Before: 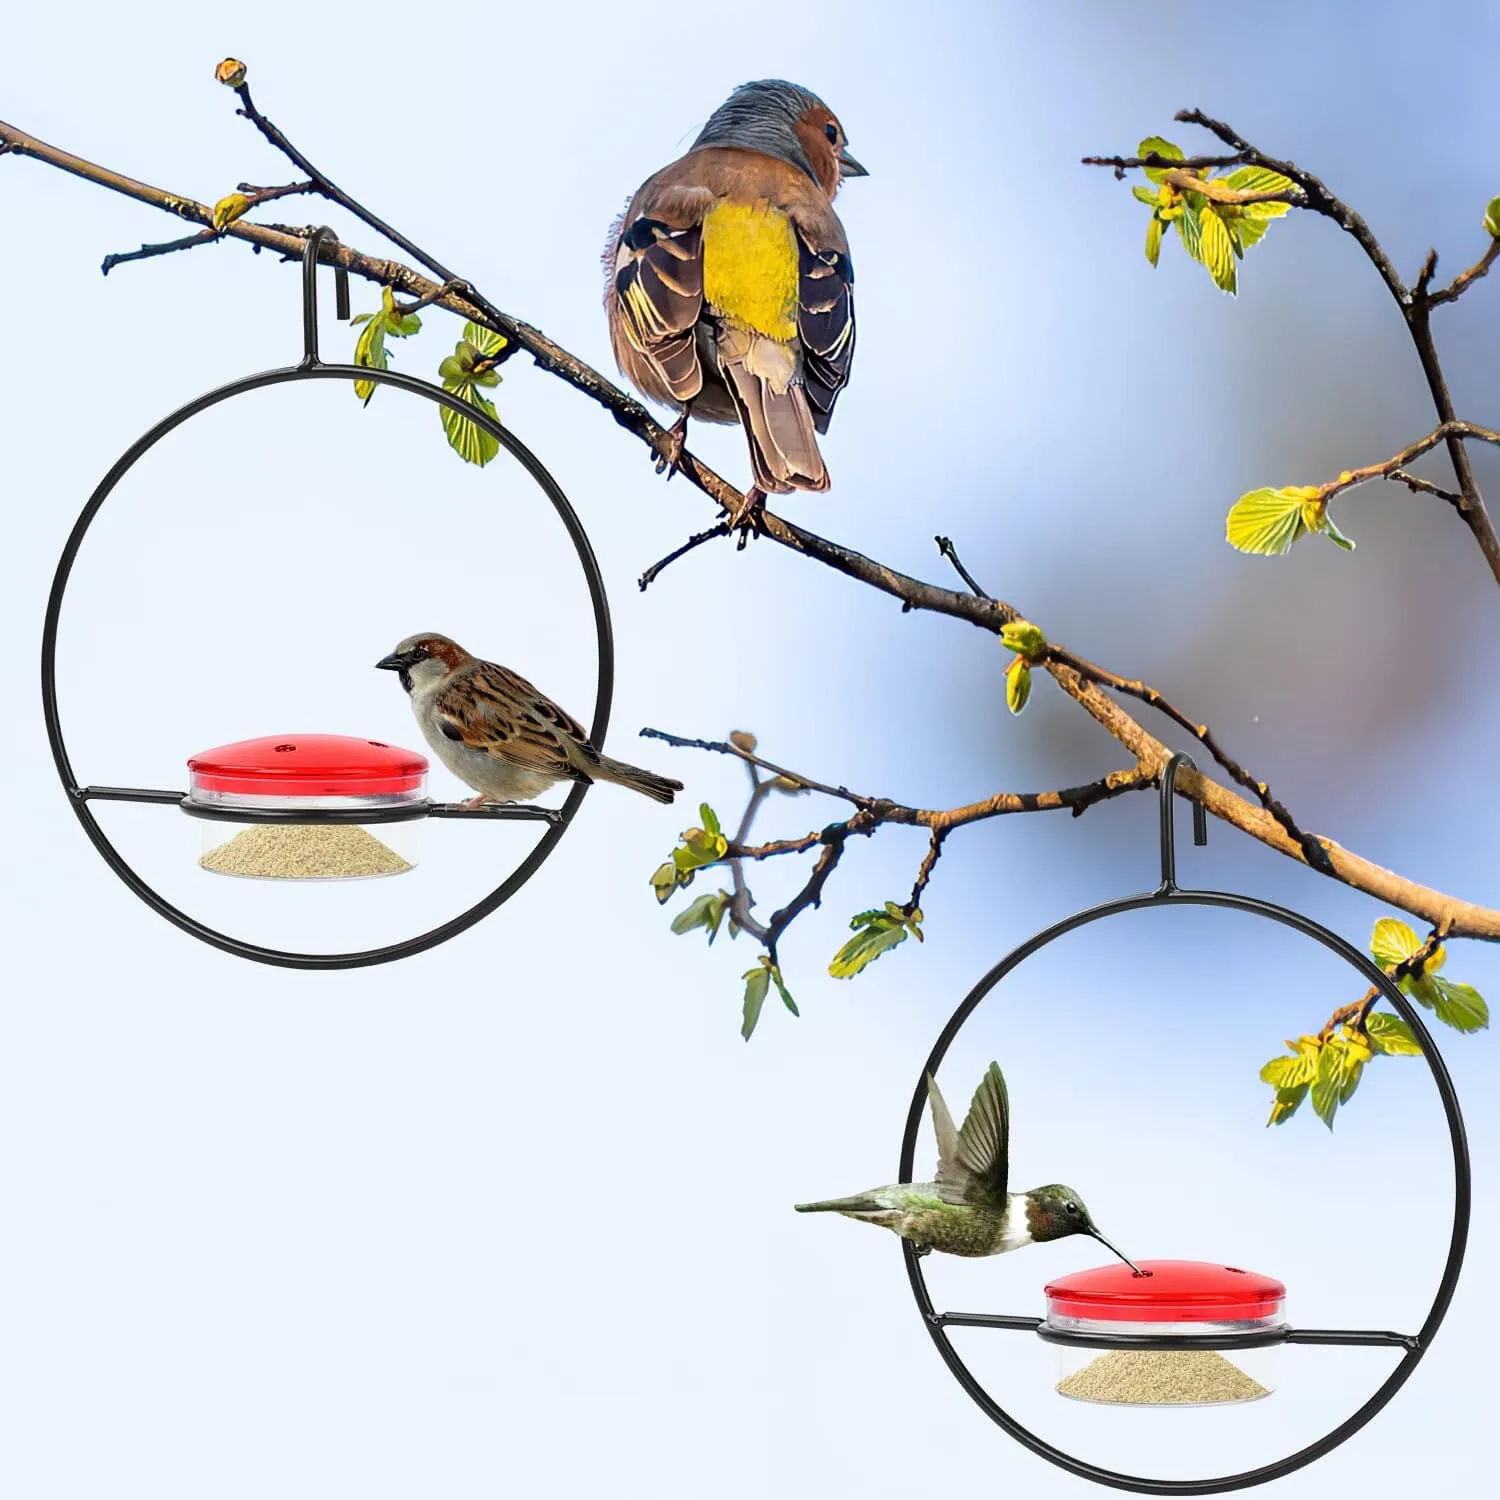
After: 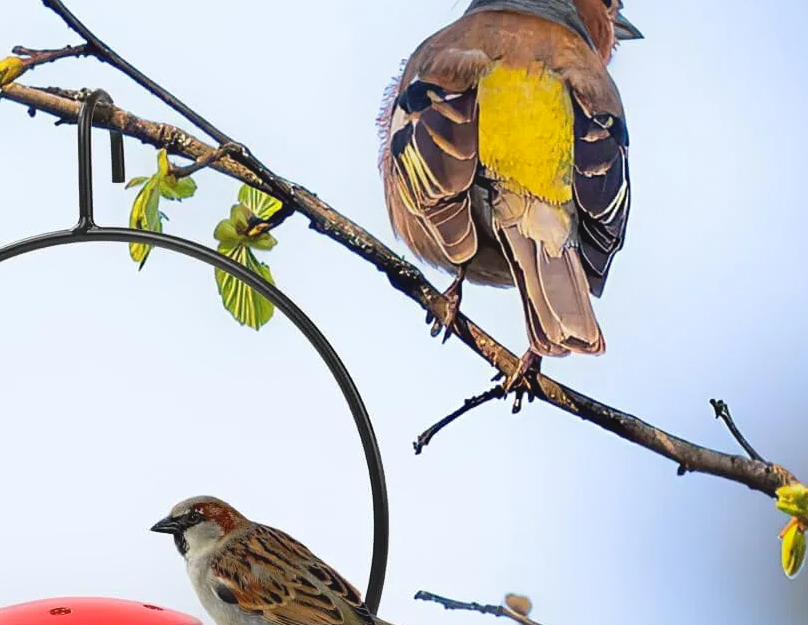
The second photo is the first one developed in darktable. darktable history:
crop: left 15.045%, top 9.188%, right 31.077%, bottom 49.088%
contrast equalizer: y [[0.439, 0.44, 0.442, 0.457, 0.493, 0.498], [0.5 ×6], [0.5 ×6], [0 ×6], [0 ×6]]
